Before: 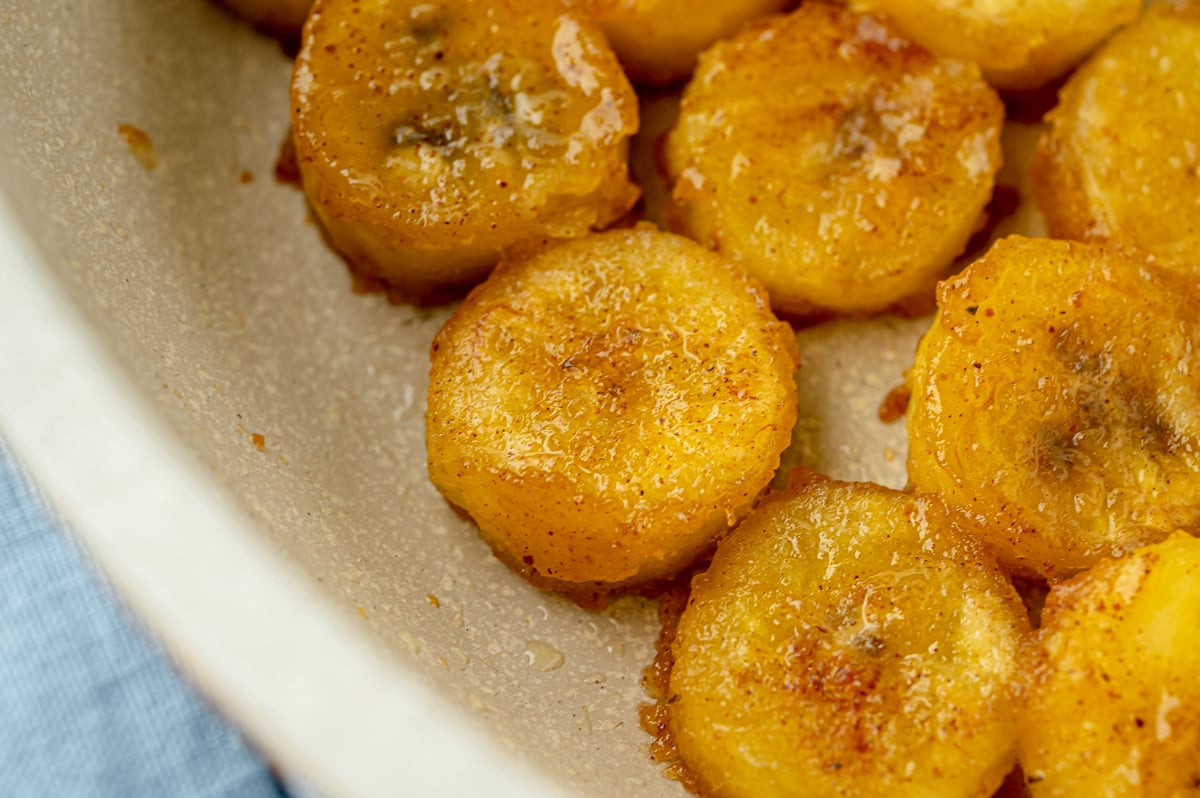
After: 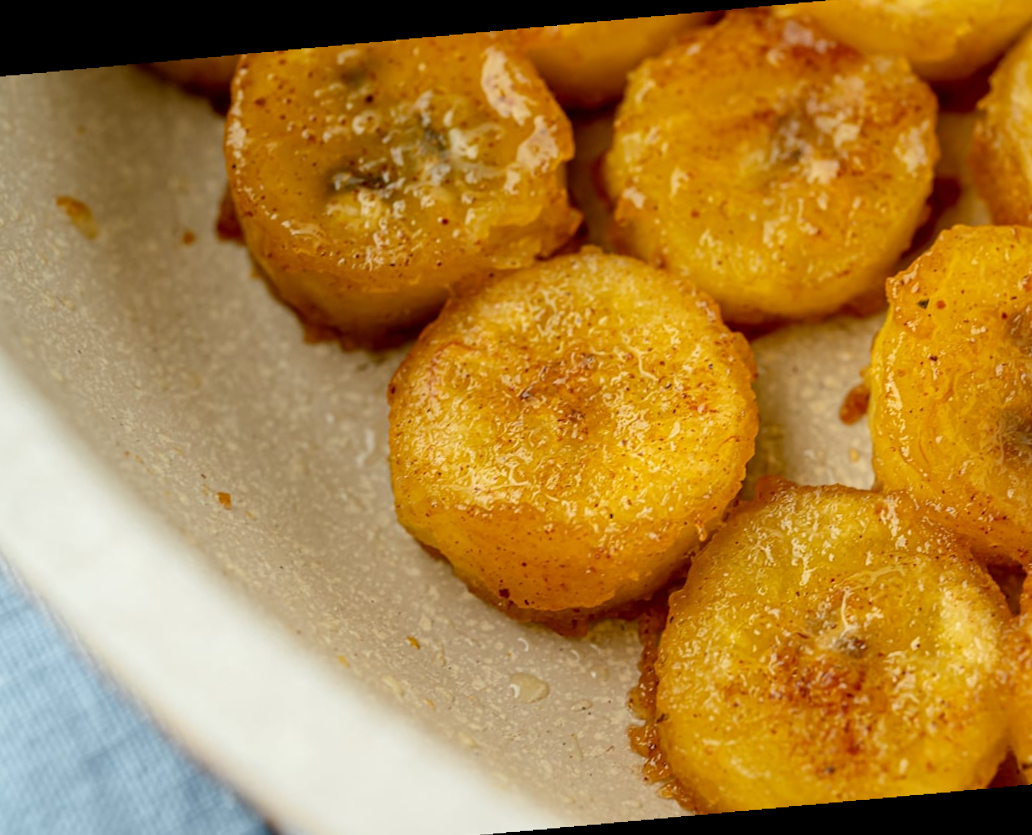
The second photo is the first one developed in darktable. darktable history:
crop and rotate: angle 1°, left 4.281%, top 0.642%, right 11.383%, bottom 2.486%
rotate and perspective: rotation -4.25°, automatic cropping off
